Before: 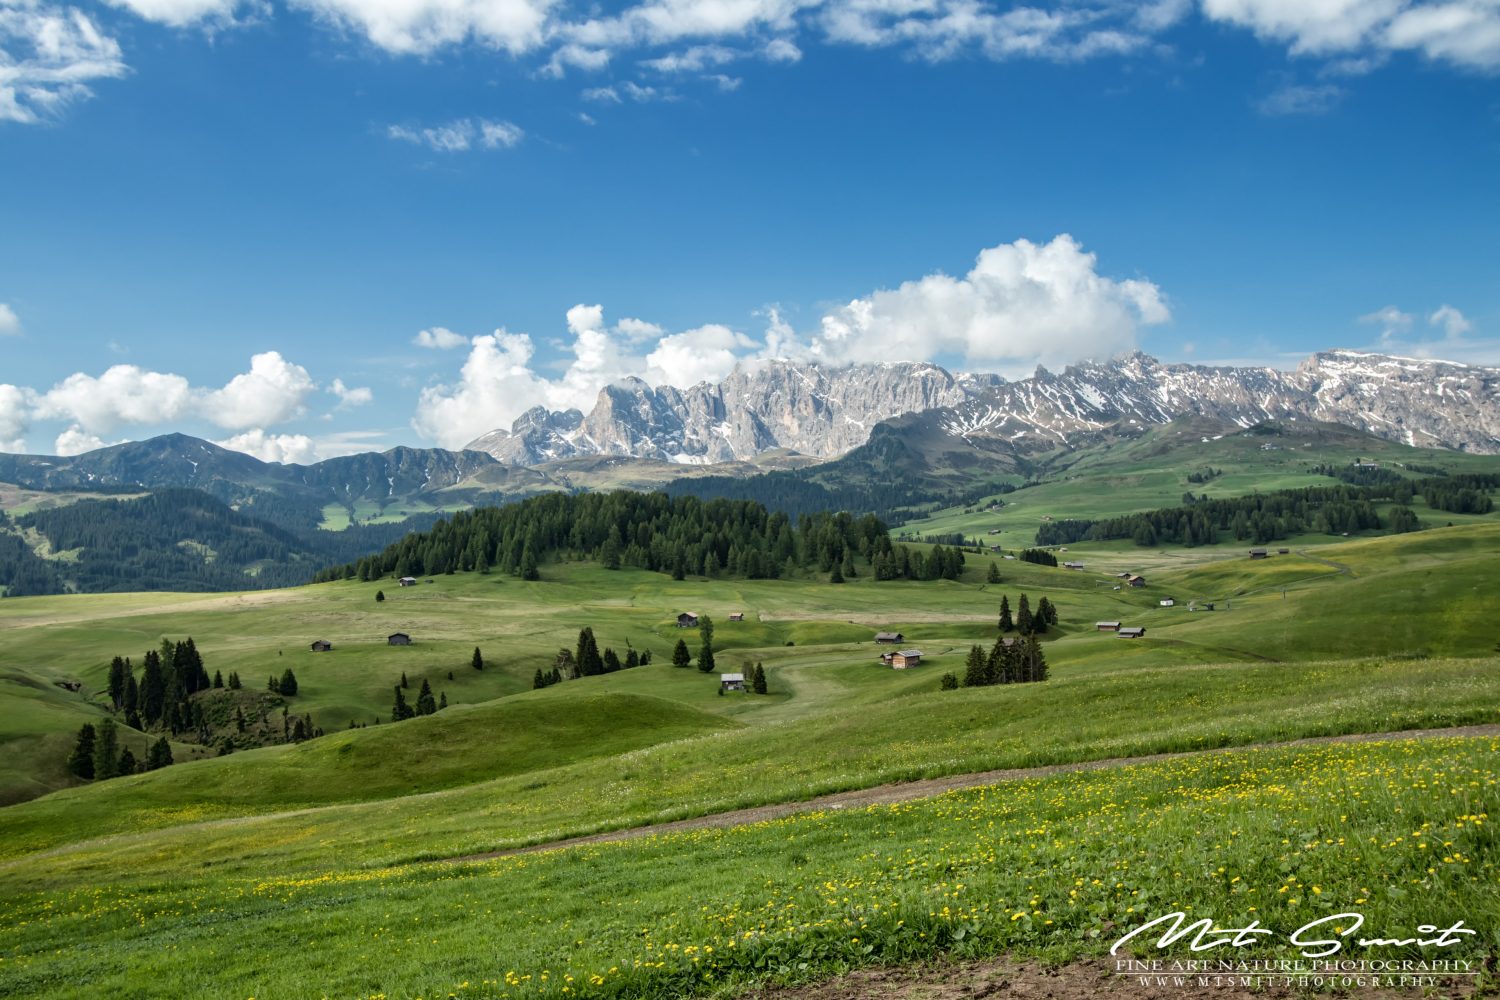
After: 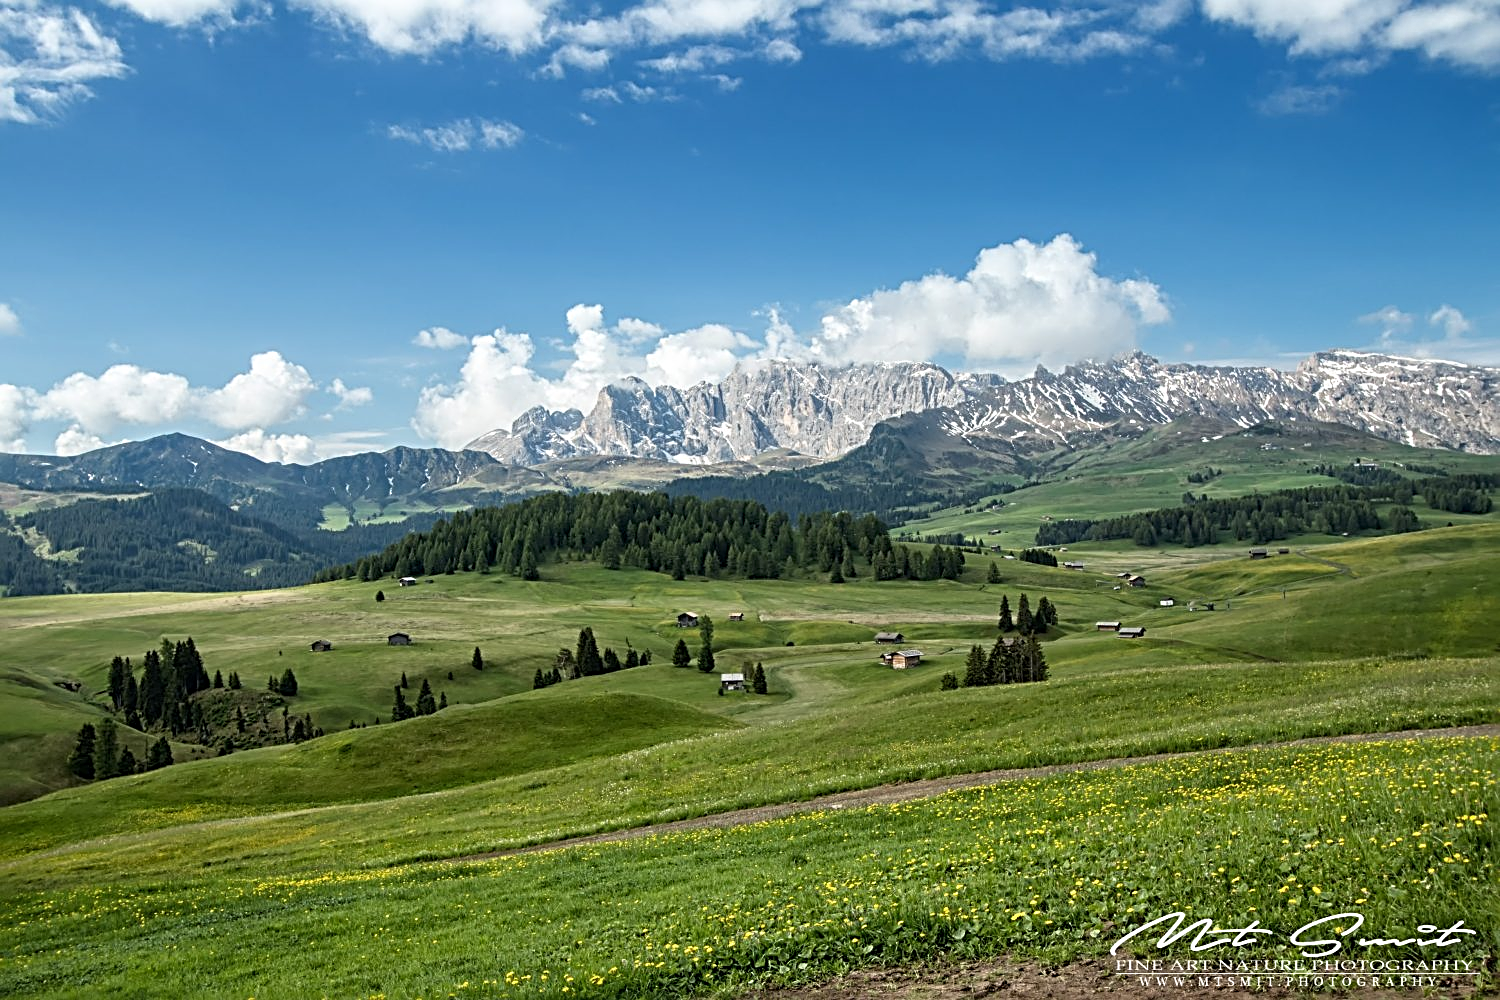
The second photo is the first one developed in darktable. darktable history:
sharpen: radius 3.025, amount 0.757
shadows and highlights: shadows 0, highlights 40
